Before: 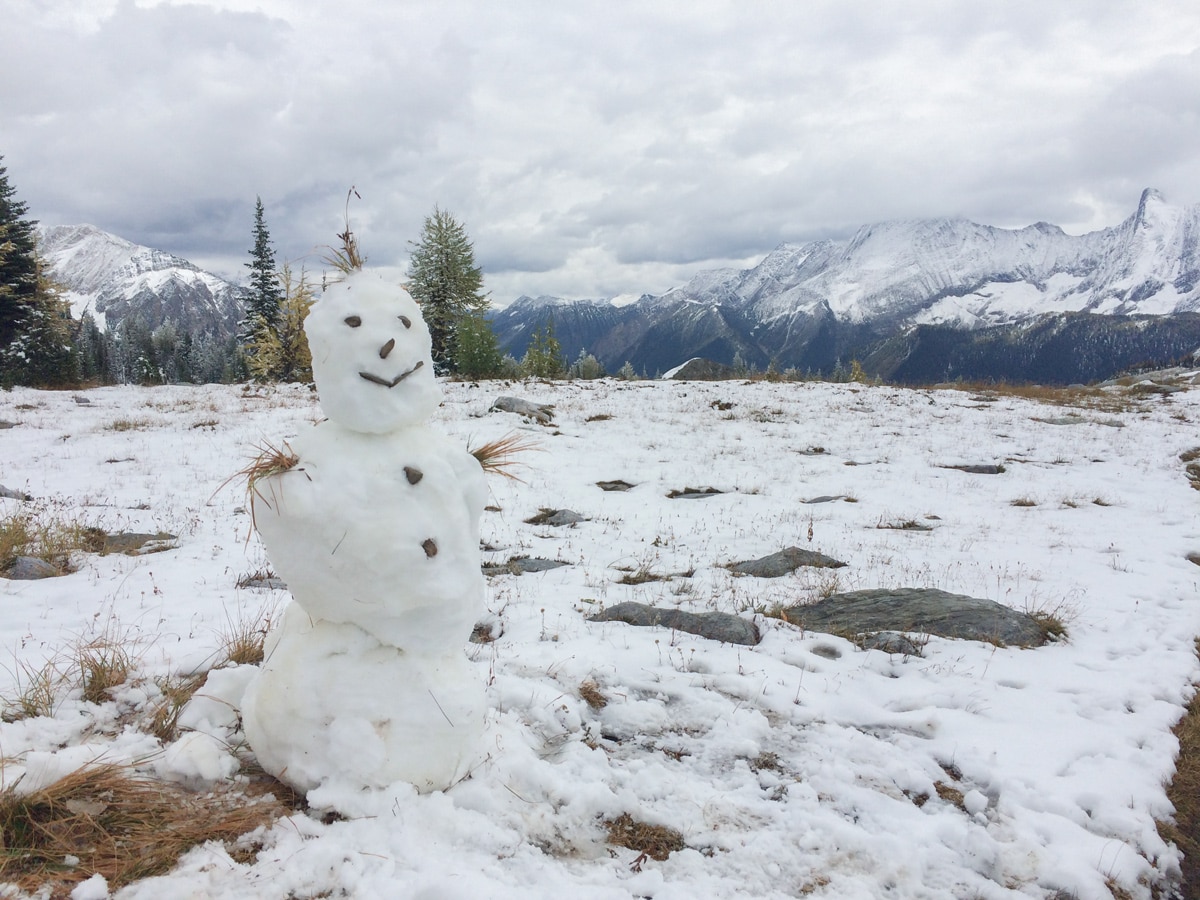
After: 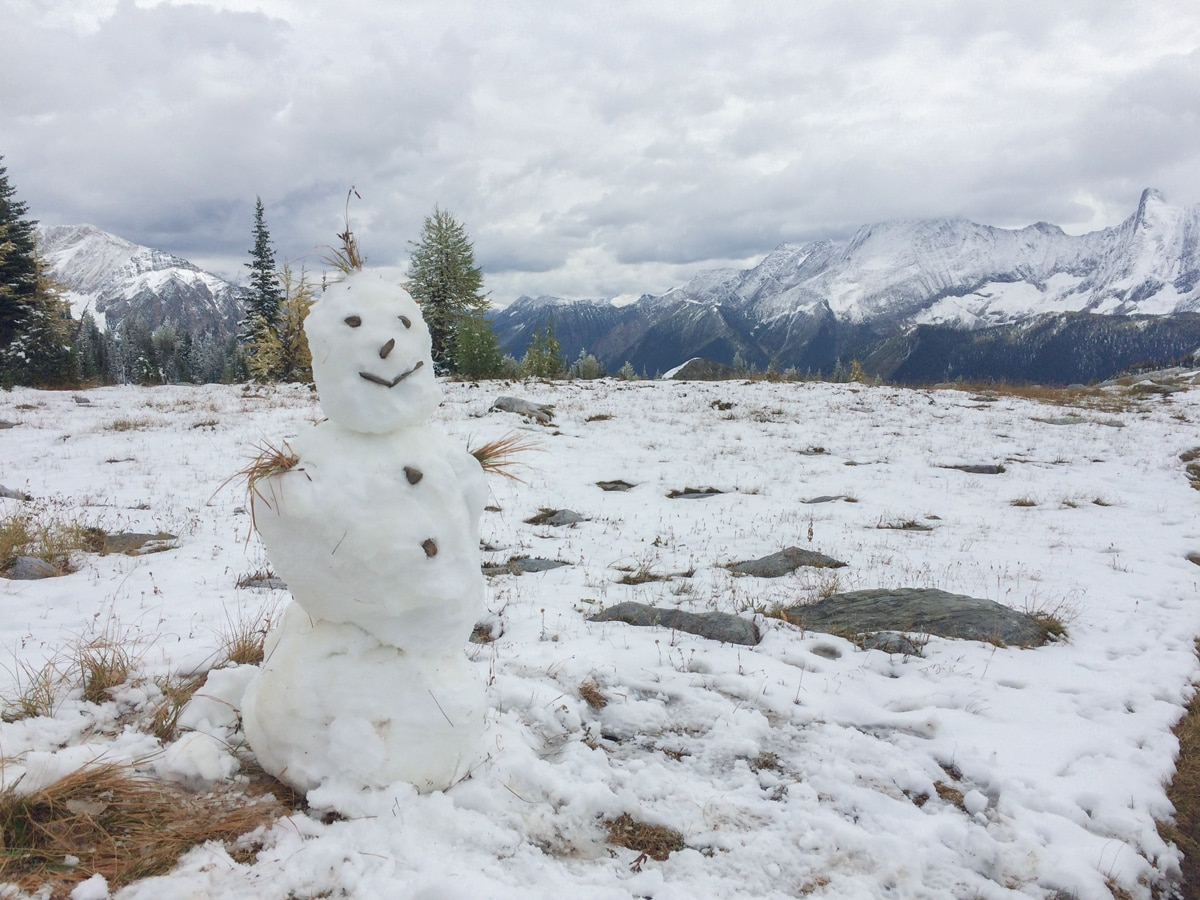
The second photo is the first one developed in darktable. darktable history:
shadows and highlights: shadows 25.09, highlights -23.36
